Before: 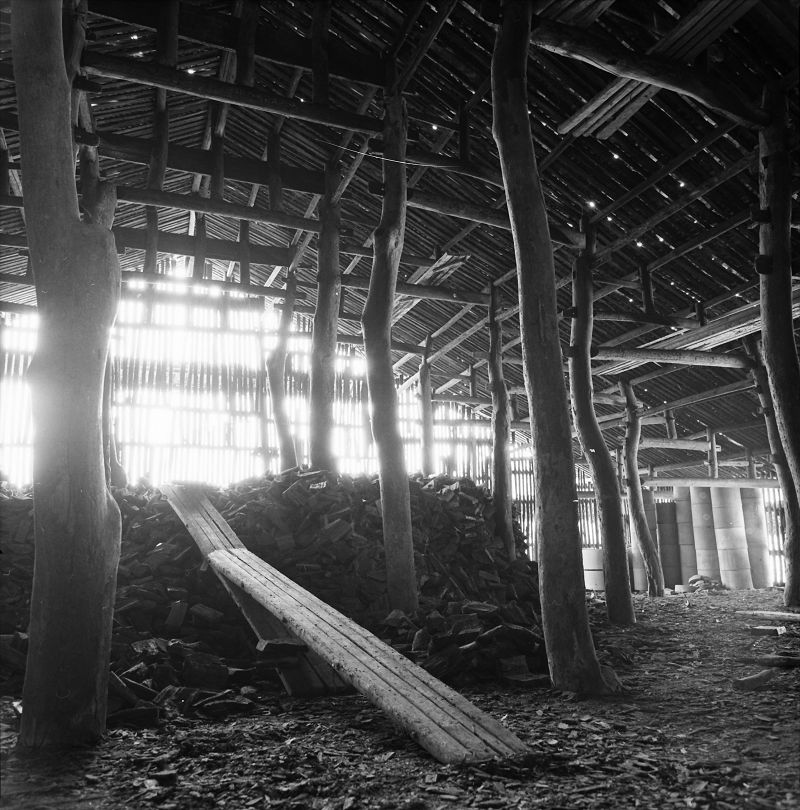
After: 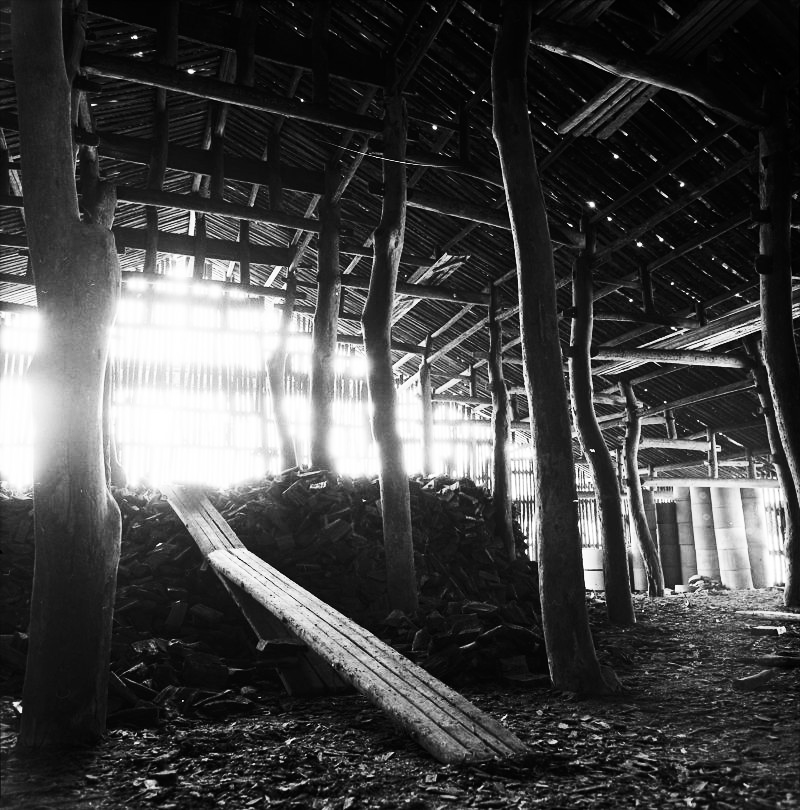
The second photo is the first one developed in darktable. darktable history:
contrast brightness saturation: contrast 0.396, brightness 0.046, saturation 0.257
